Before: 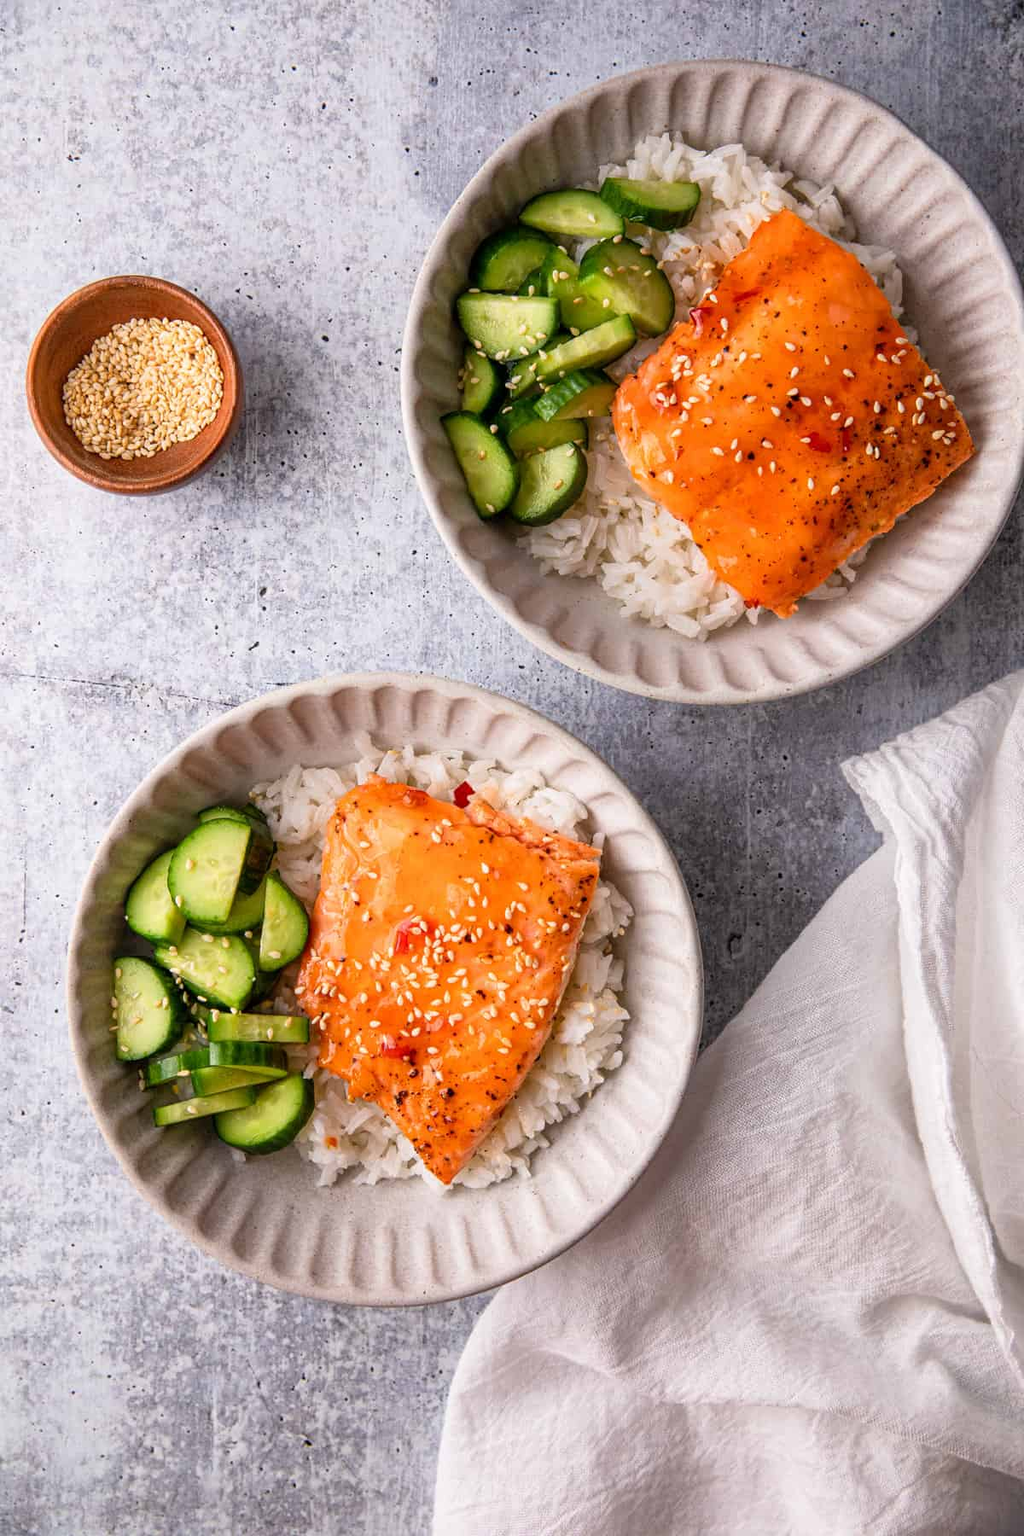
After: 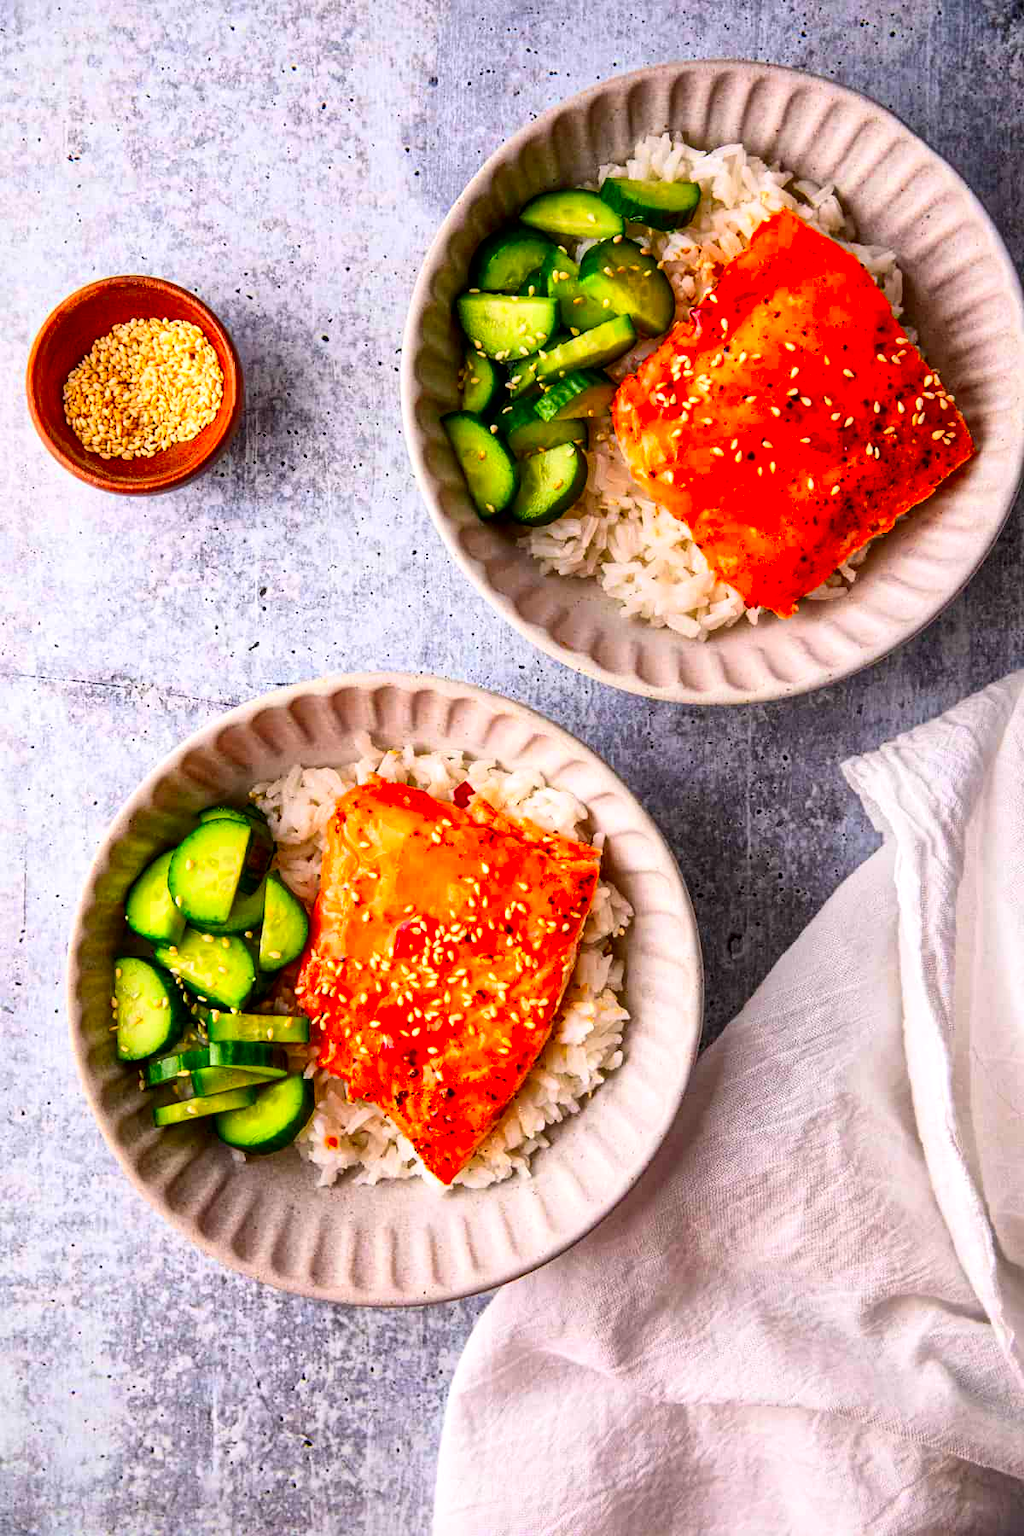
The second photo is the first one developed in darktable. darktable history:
contrast brightness saturation: contrast 0.26, brightness 0.02, saturation 0.87
shadows and highlights: shadows 10, white point adjustment 1, highlights -40
local contrast: mode bilateral grid, contrast 30, coarseness 25, midtone range 0.2
